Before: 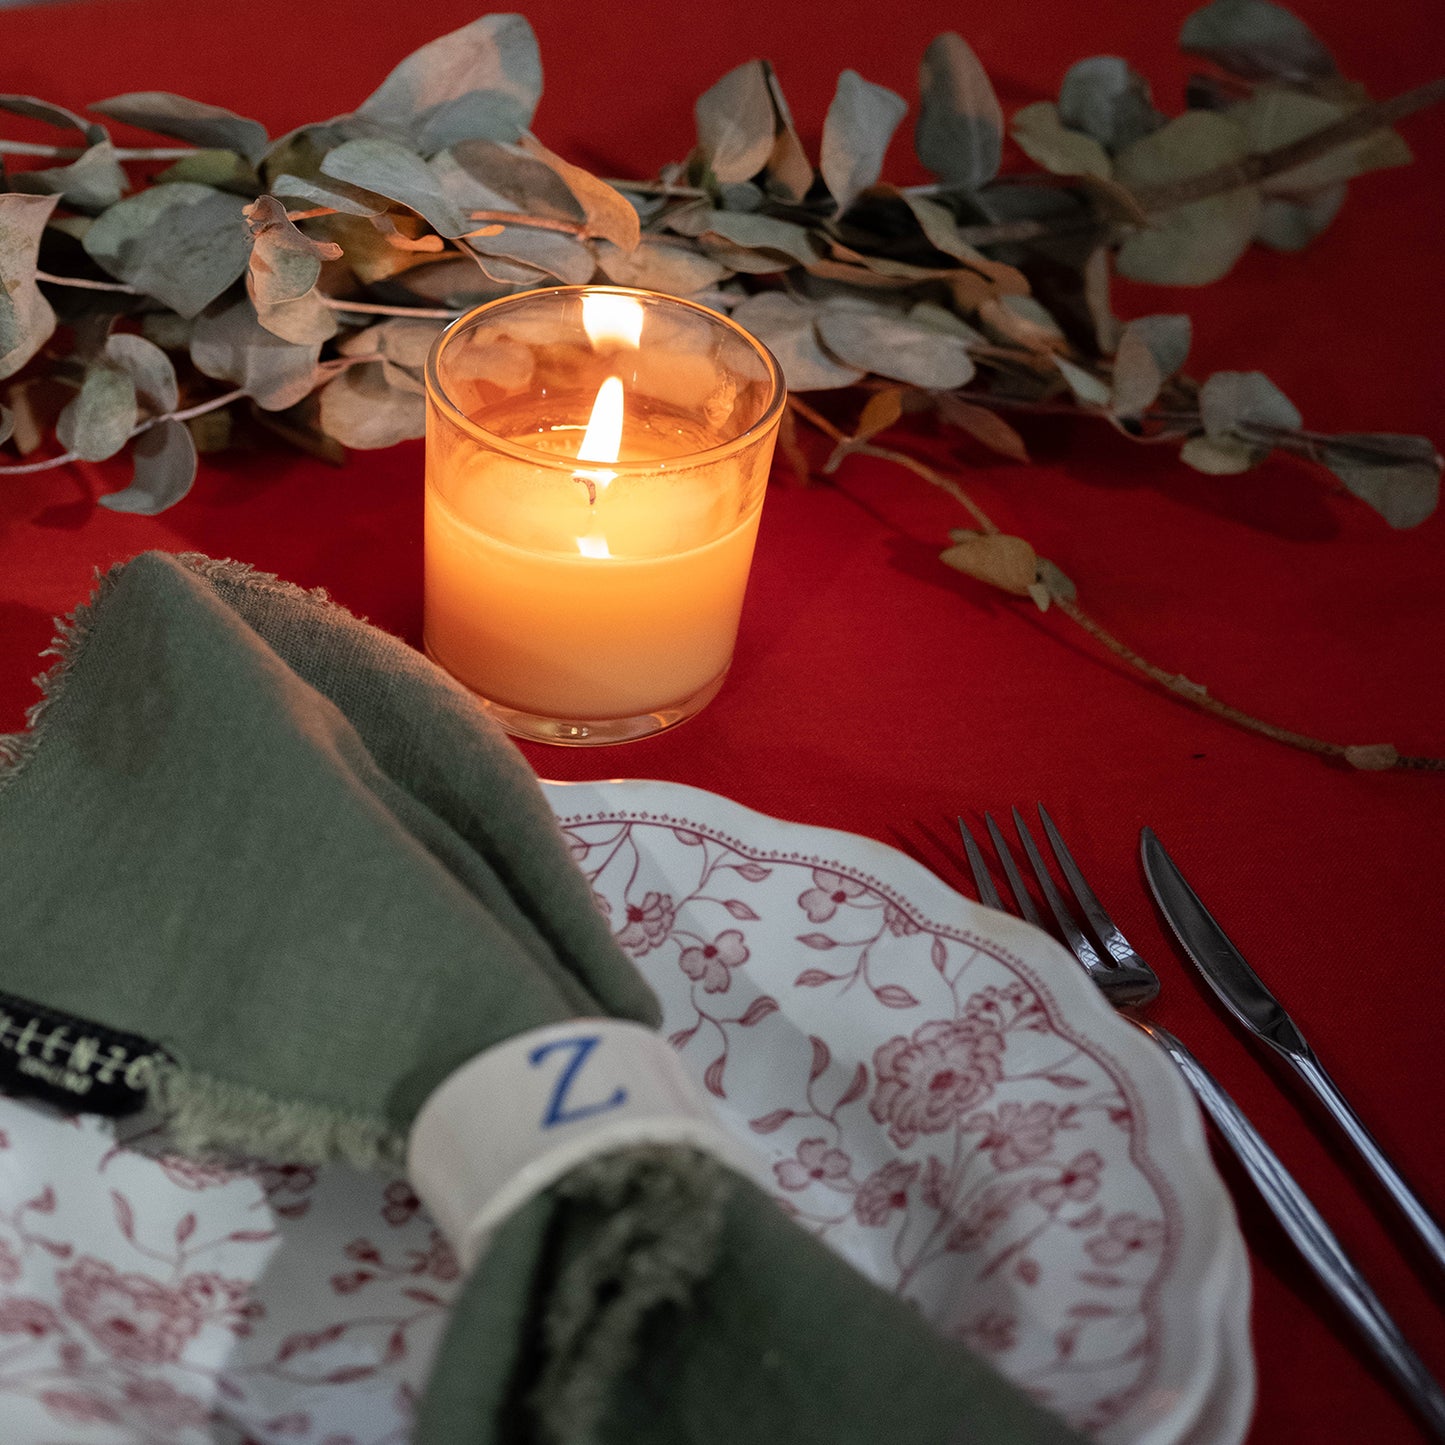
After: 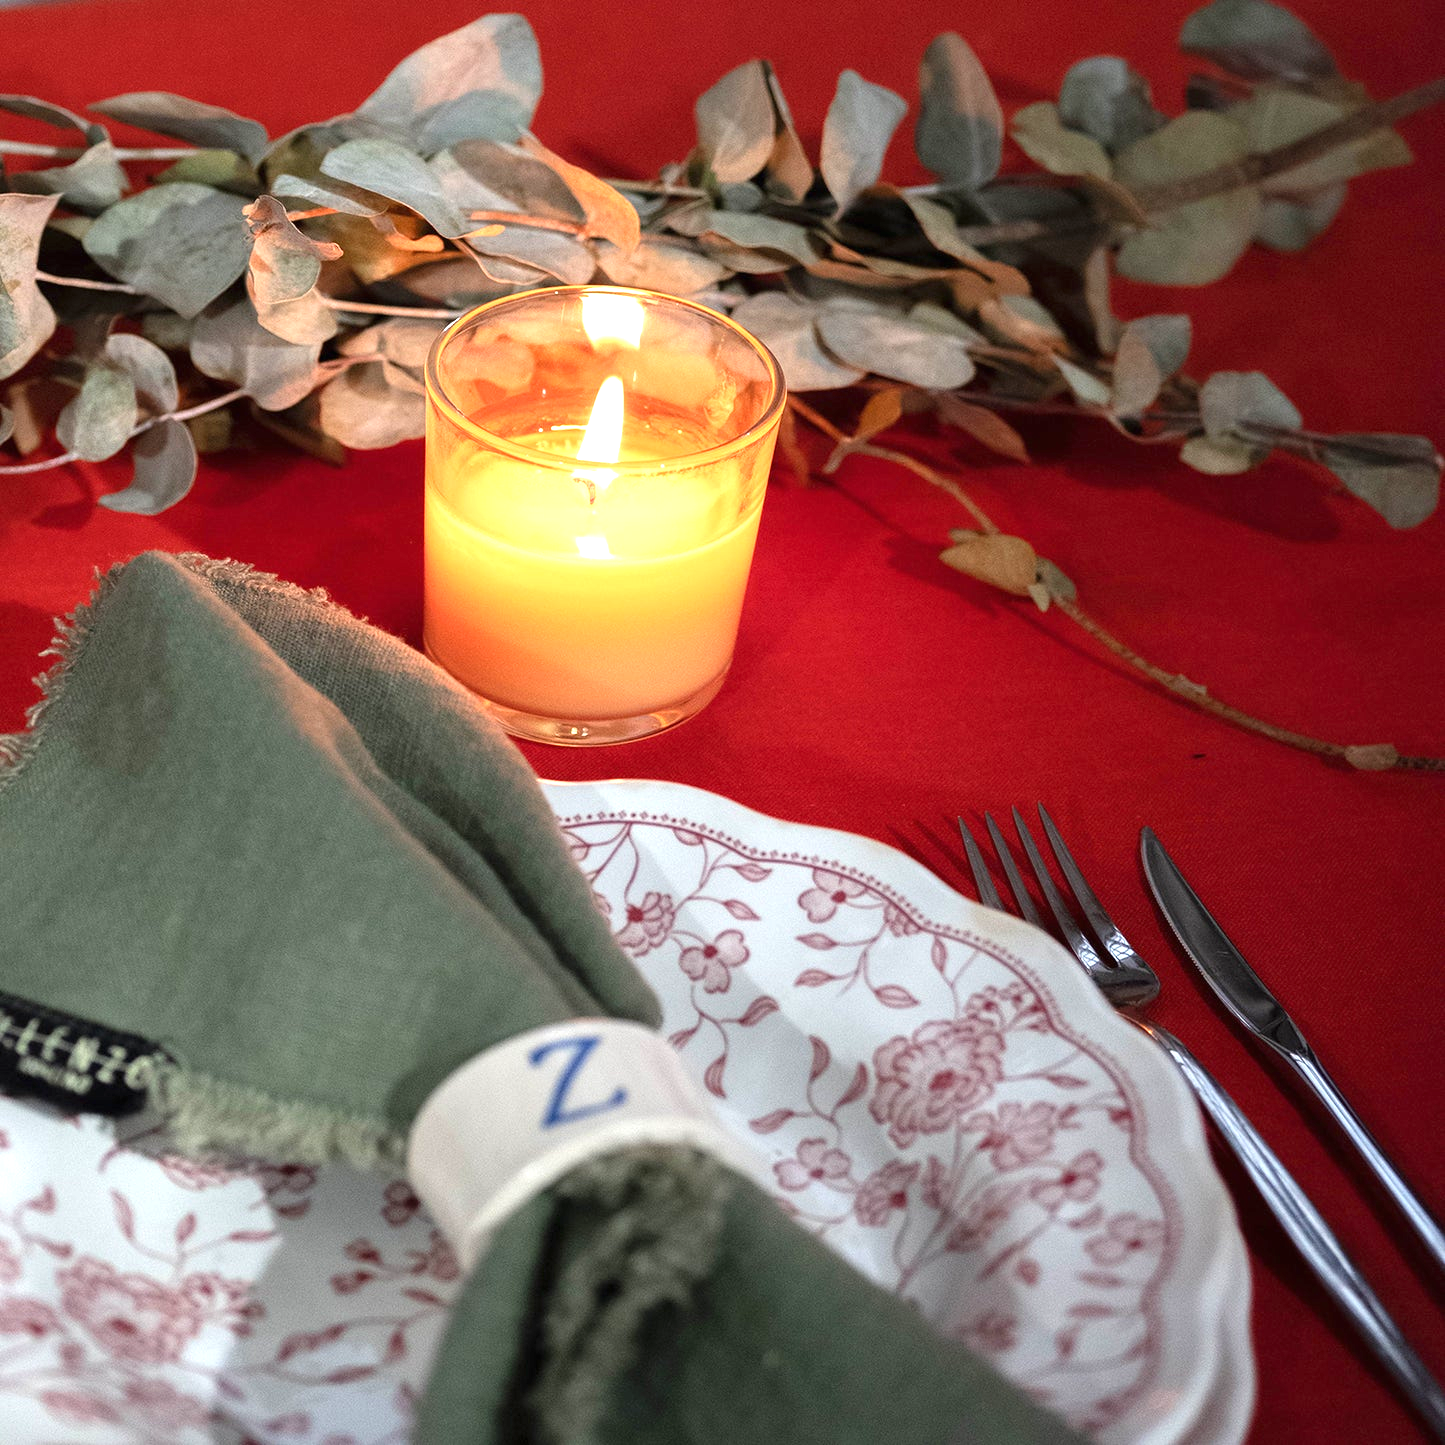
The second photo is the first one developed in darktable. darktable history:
base curve: preserve colors none
exposure: black level correction 0, exposure 1.125 EV, compensate exposure bias true, compensate highlight preservation false
